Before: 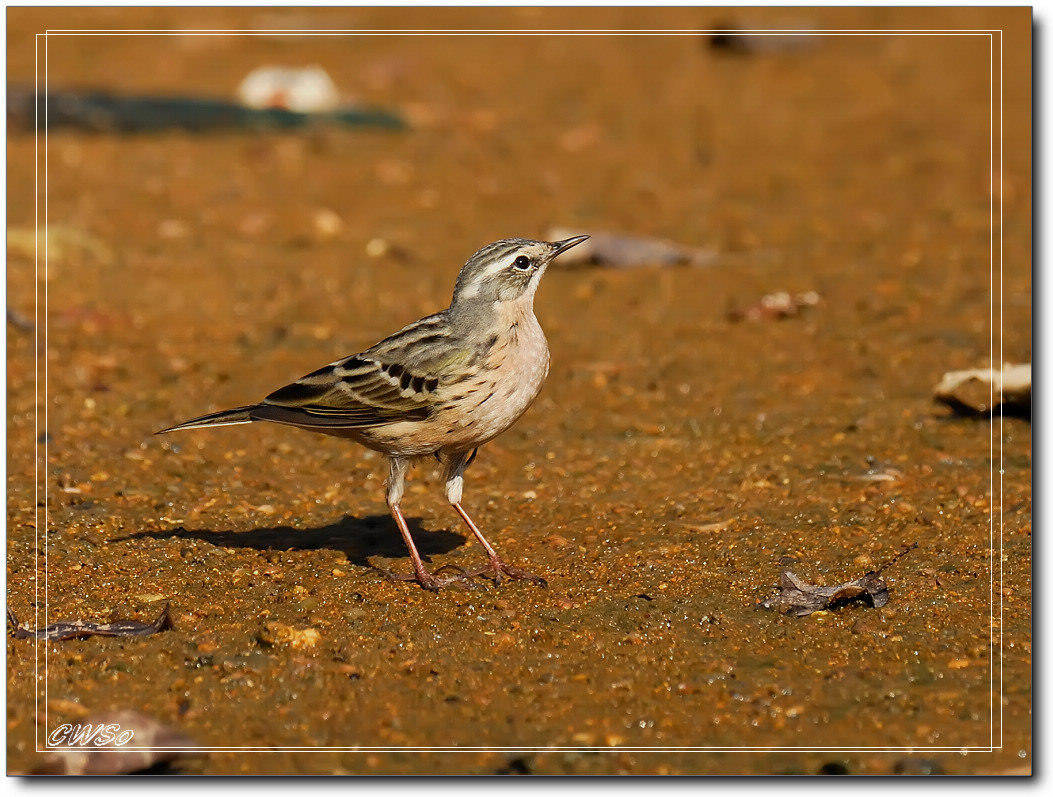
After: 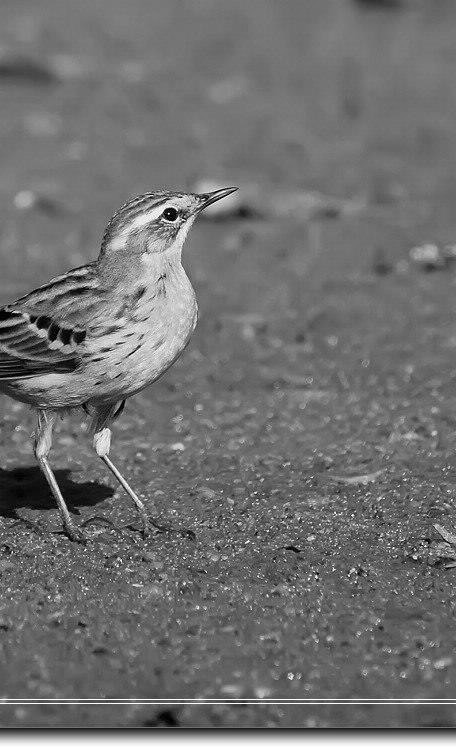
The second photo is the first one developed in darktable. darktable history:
crop: left 33.452%, top 6.025%, right 23.155%
white balance: red 1.127, blue 0.943
monochrome: on, module defaults
haze removal: compatibility mode true, adaptive false
